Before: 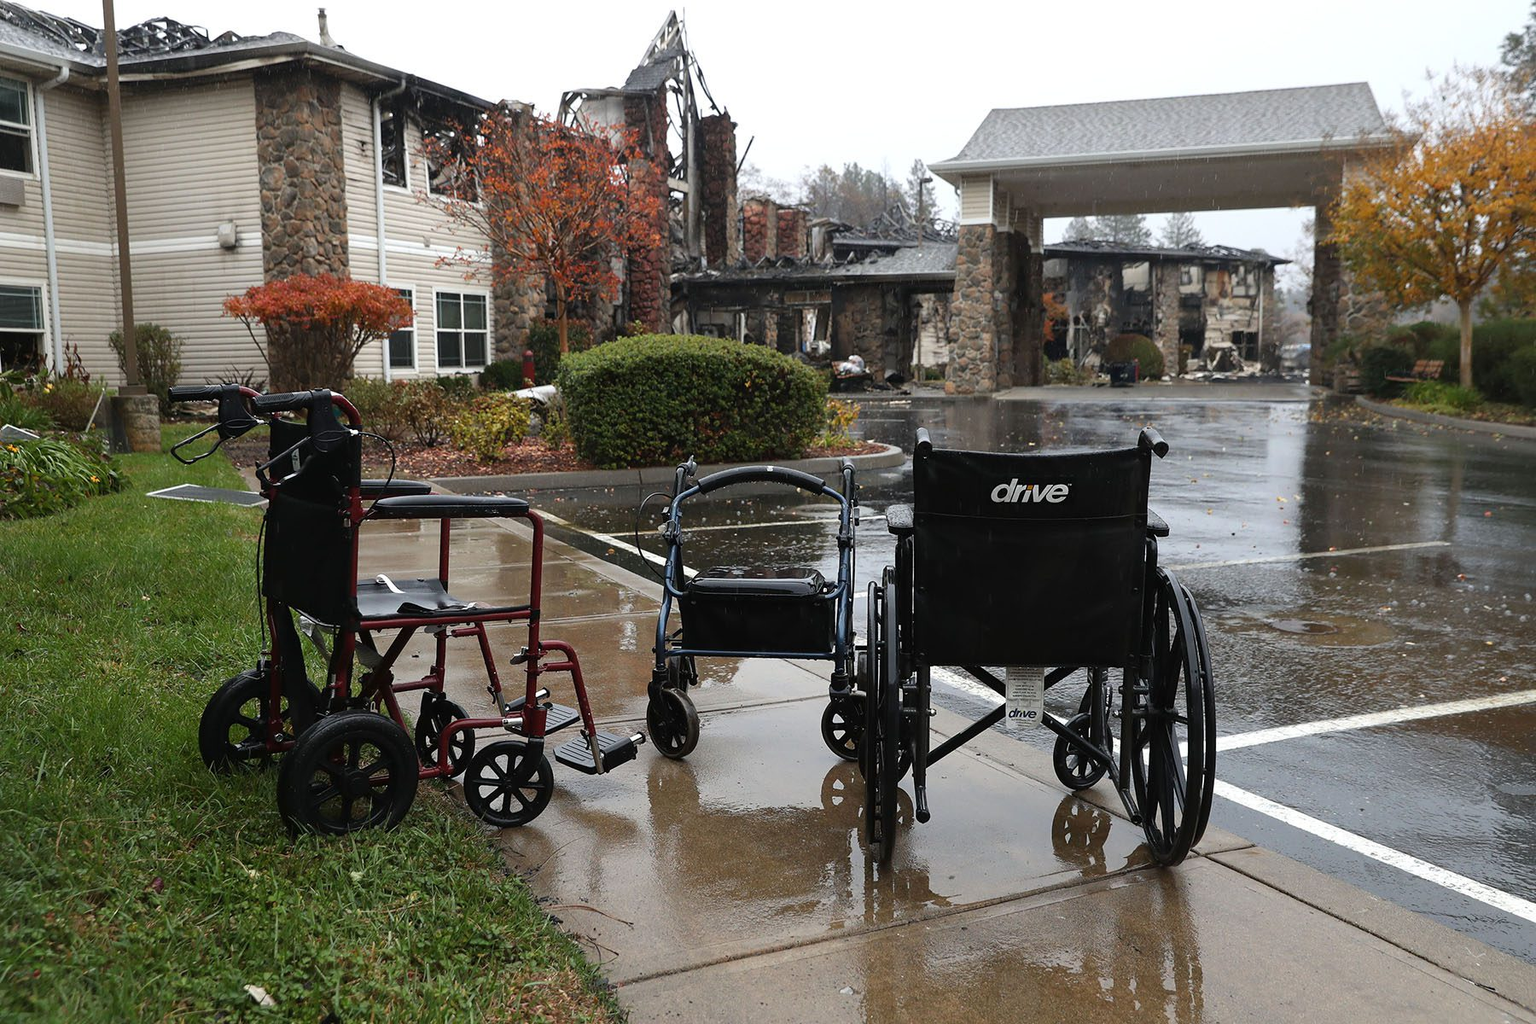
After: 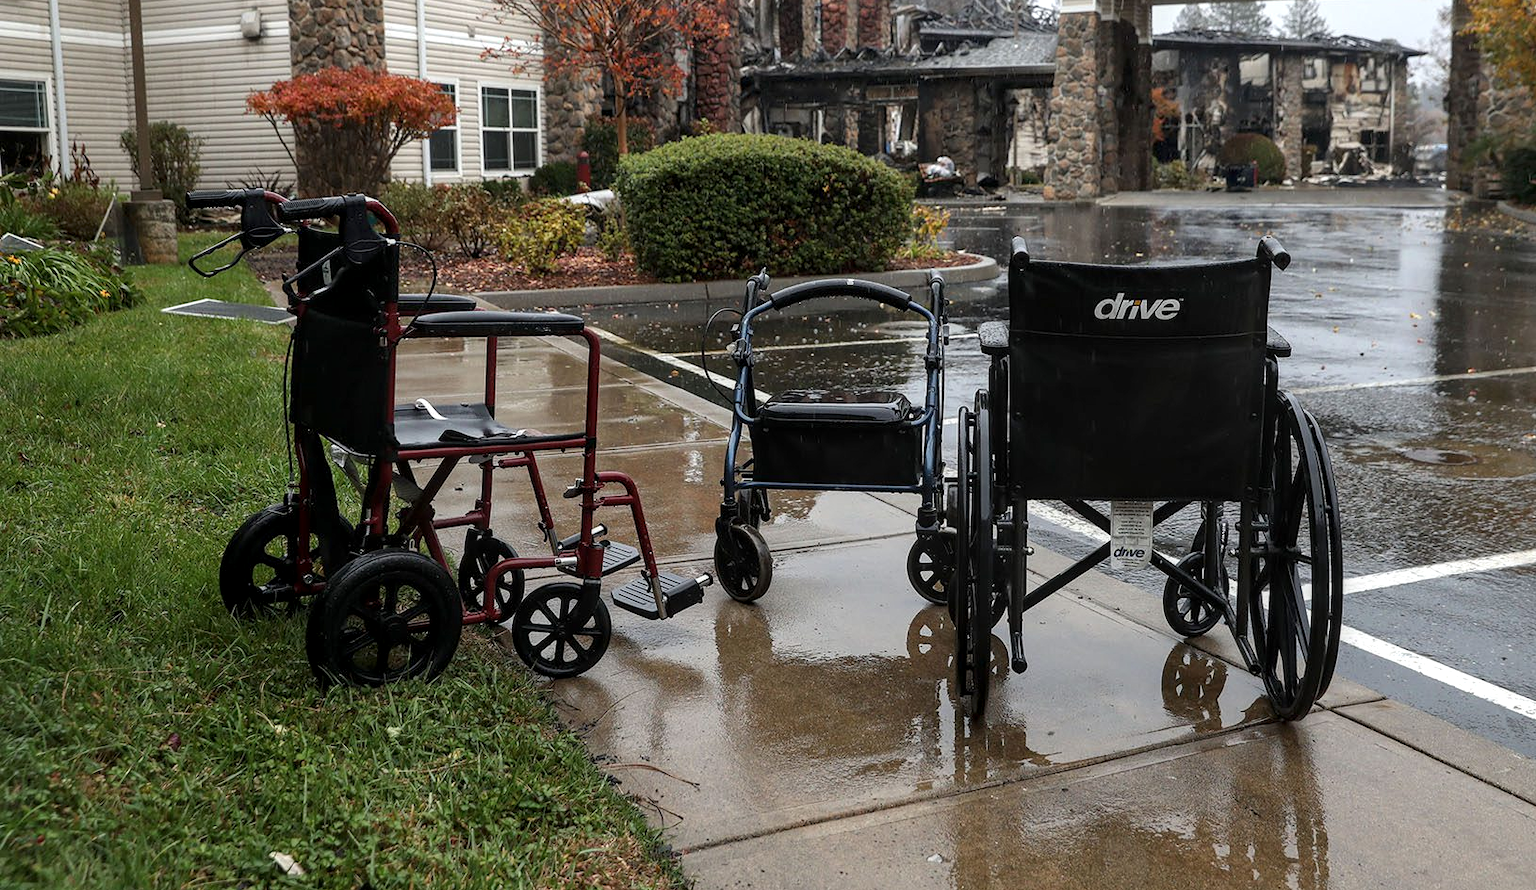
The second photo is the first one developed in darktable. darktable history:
crop: top 20.916%, right 9.437%, bottom 0.316%
local contrast: detail 130%
white balance: emerald 1
